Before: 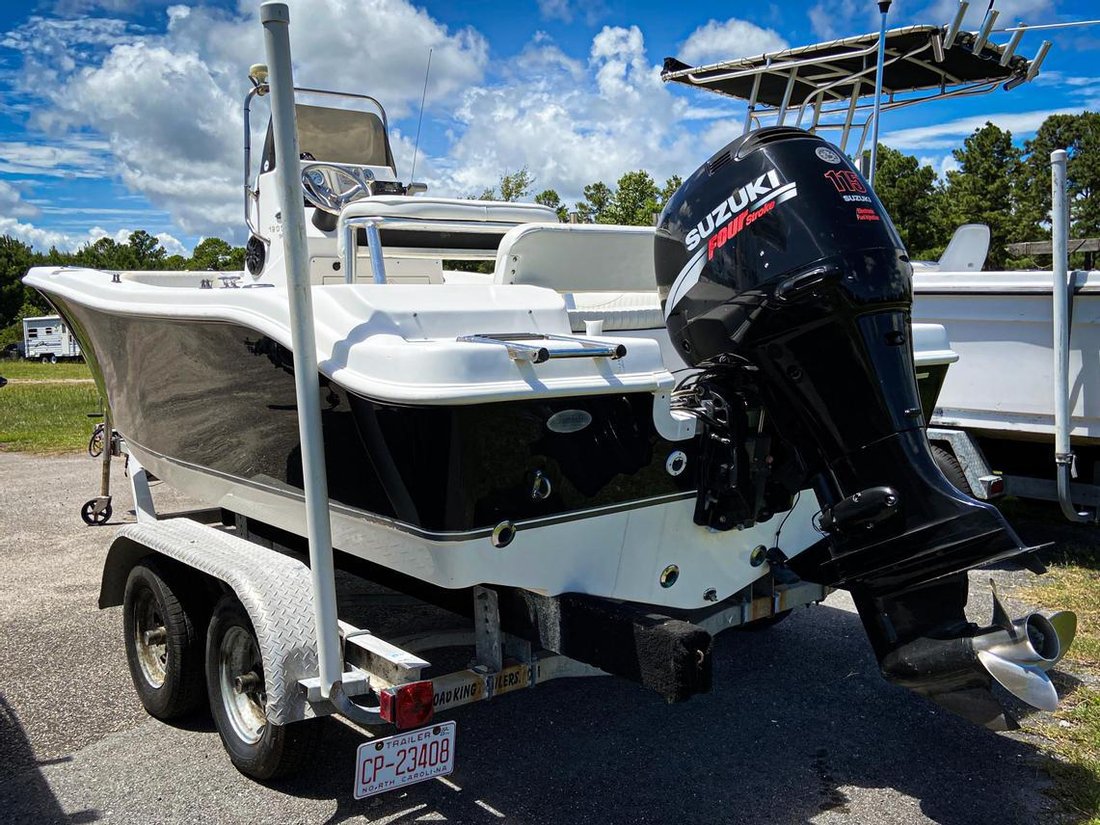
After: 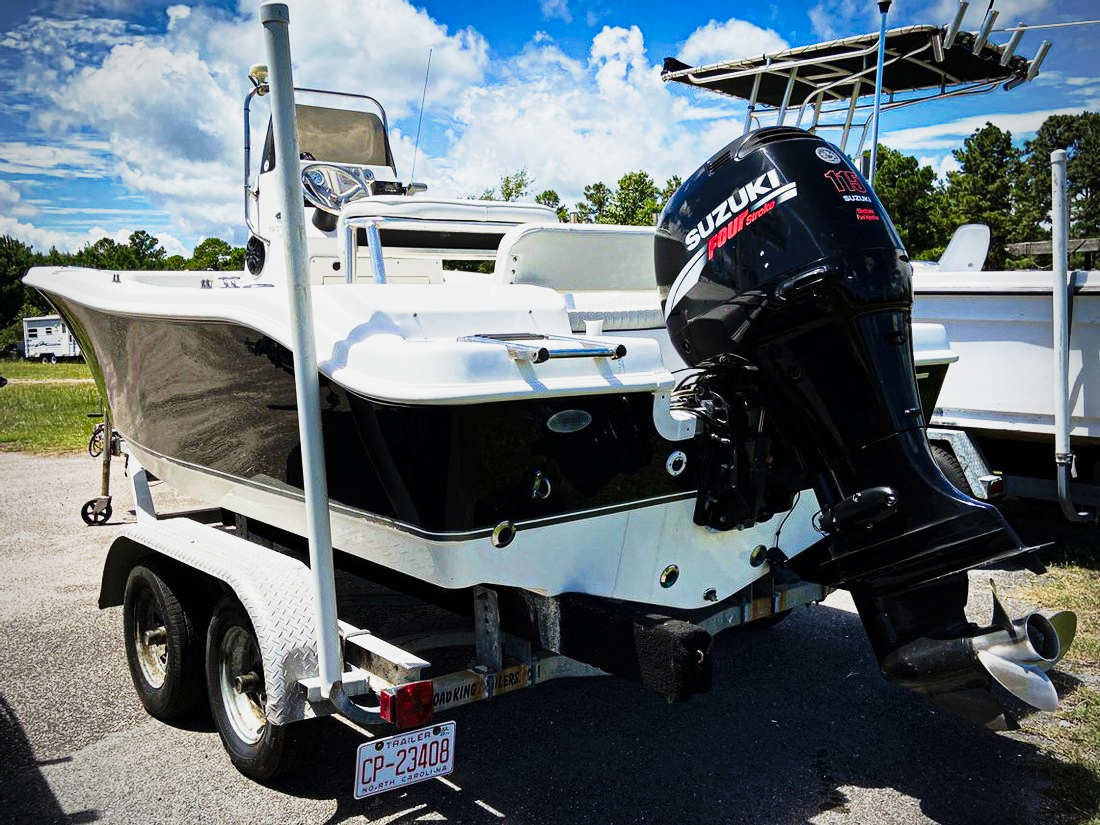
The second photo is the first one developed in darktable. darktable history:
tone curve: curves: ch0 [(0, 0) (0.046, 0.031) (0.163, 0.114) (0.391, 0.432) (0.488, 0.561) (0.695, 0.839) (0.785, 0.904) (1, 0.965)]; ch1 [(0, 0) (0.248, 0.252) (0.427, 0.412) (0.482, 0.462) (0.499, 0.497) (0.518, 0.52) (0.535, 0.577) (0.585, 0.623) (0.679, 0.743) (0.788, 0.809) (1, 1)]; ch2 [(0, 0) (0.313, 0.262) (0.427, 0.417) (0.473, 0.47) (0.503, 0.503) (0.523, 0.515) (0.557, 0.596) (0.598, 0.646) (0.708, 0.771) (1, 1)], preserve colors none
vignetting: on, module defaults
